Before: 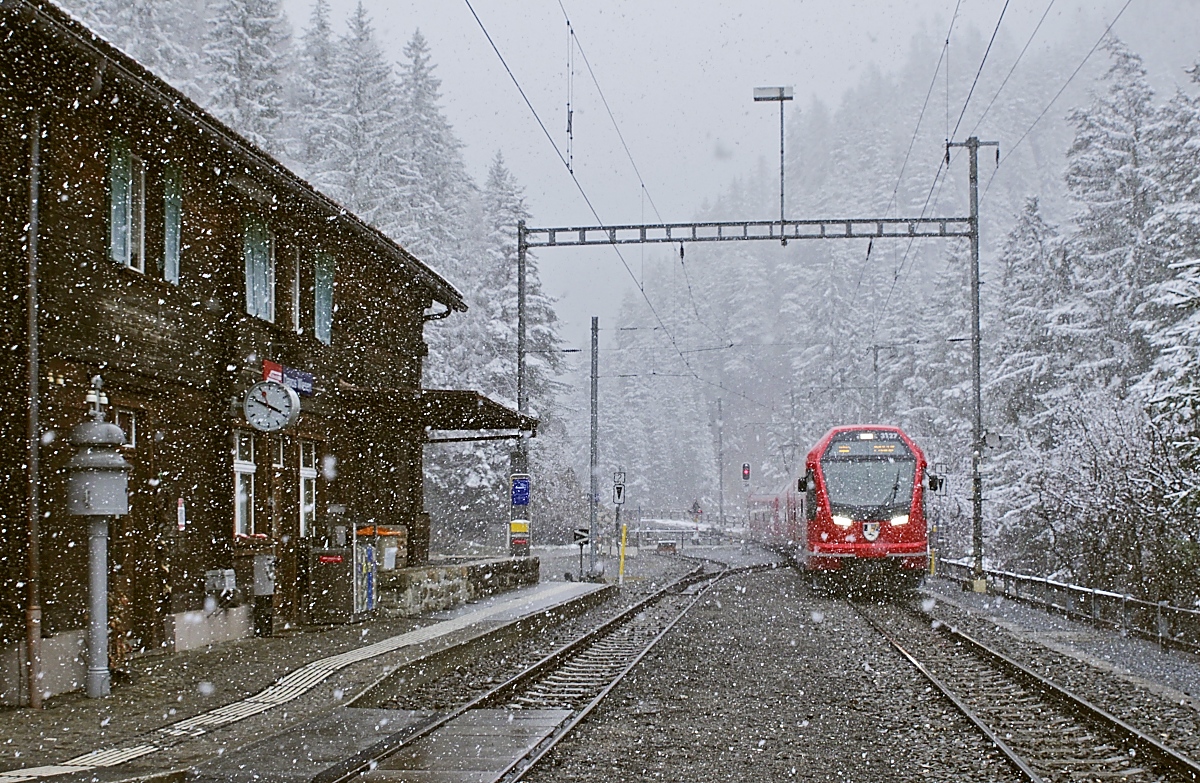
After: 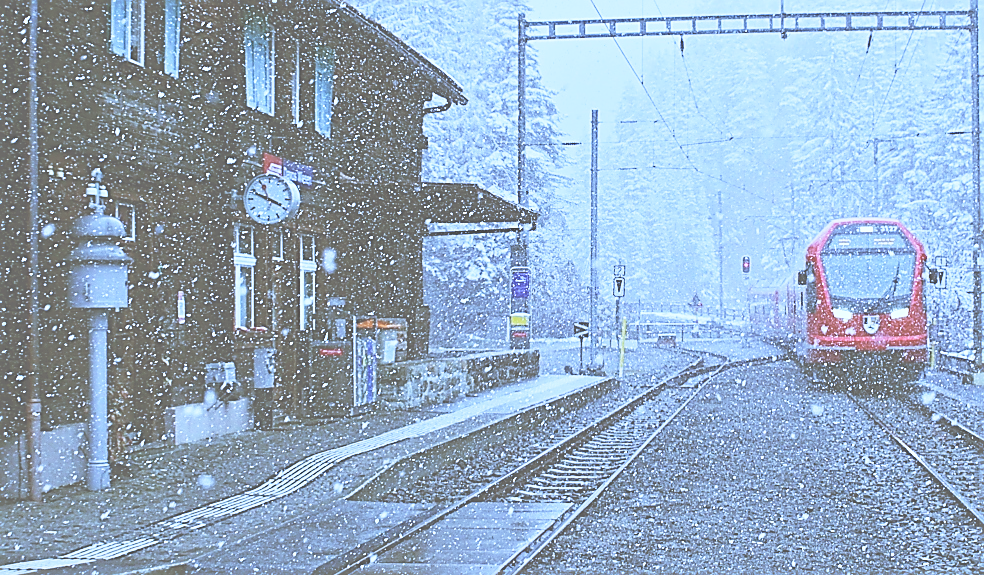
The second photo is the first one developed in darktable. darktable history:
crop: top 26.531%, right 17.959%
white balance: red 0.766, blue 1.537
exposure: black level correction -0.087, compensate highlight preservation false
sharpen: on, module defaults
base curve: curves: ch0 [(0, 0) (0.028, 0.03) (0.121, 0.232) (0.46, 0.748) (0.859, 0.968) (1, 1)], preserve colors none
